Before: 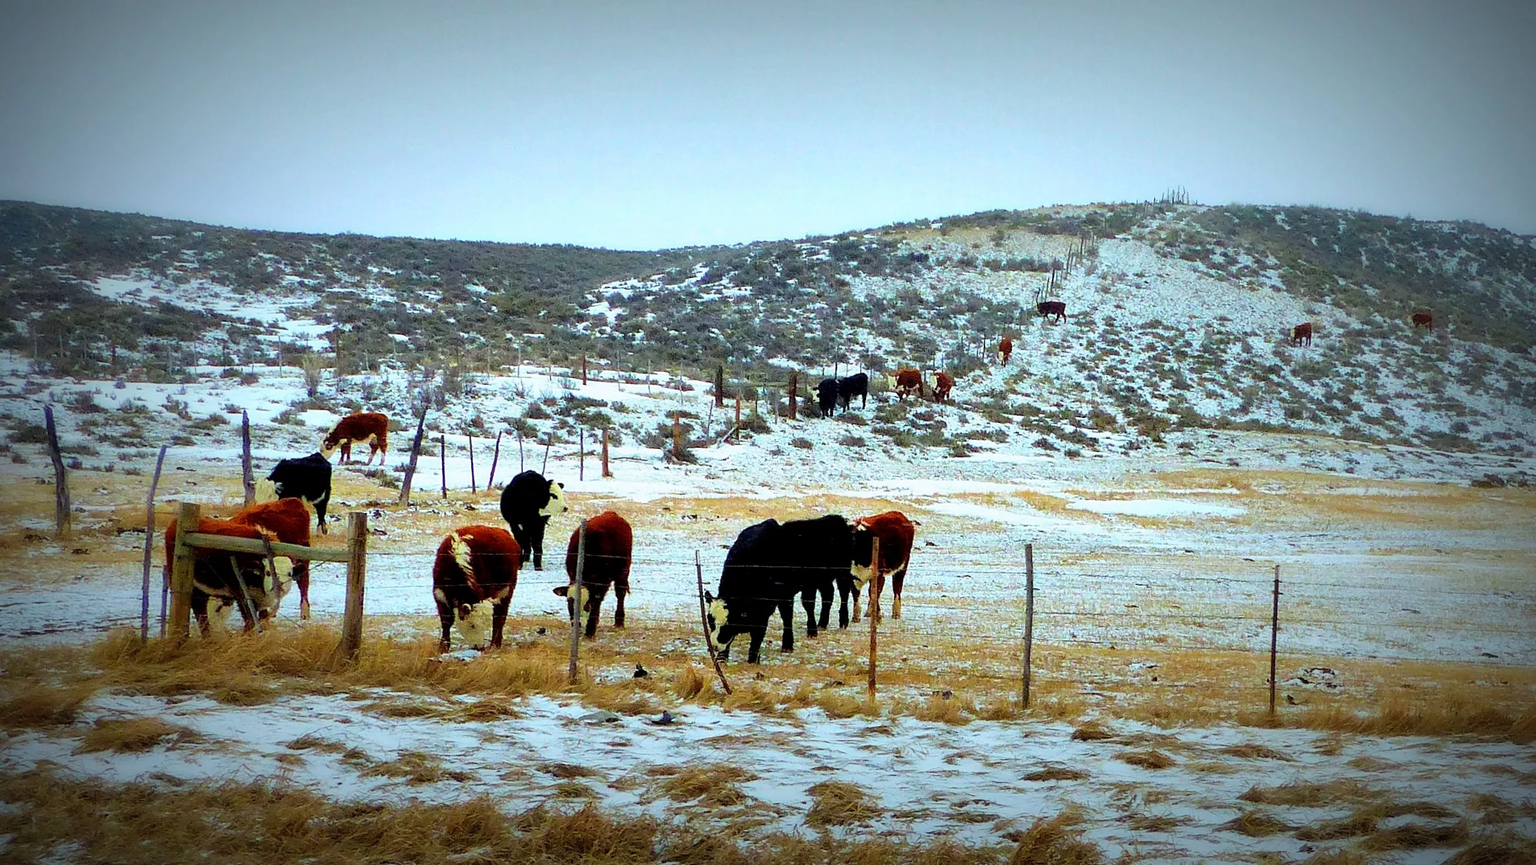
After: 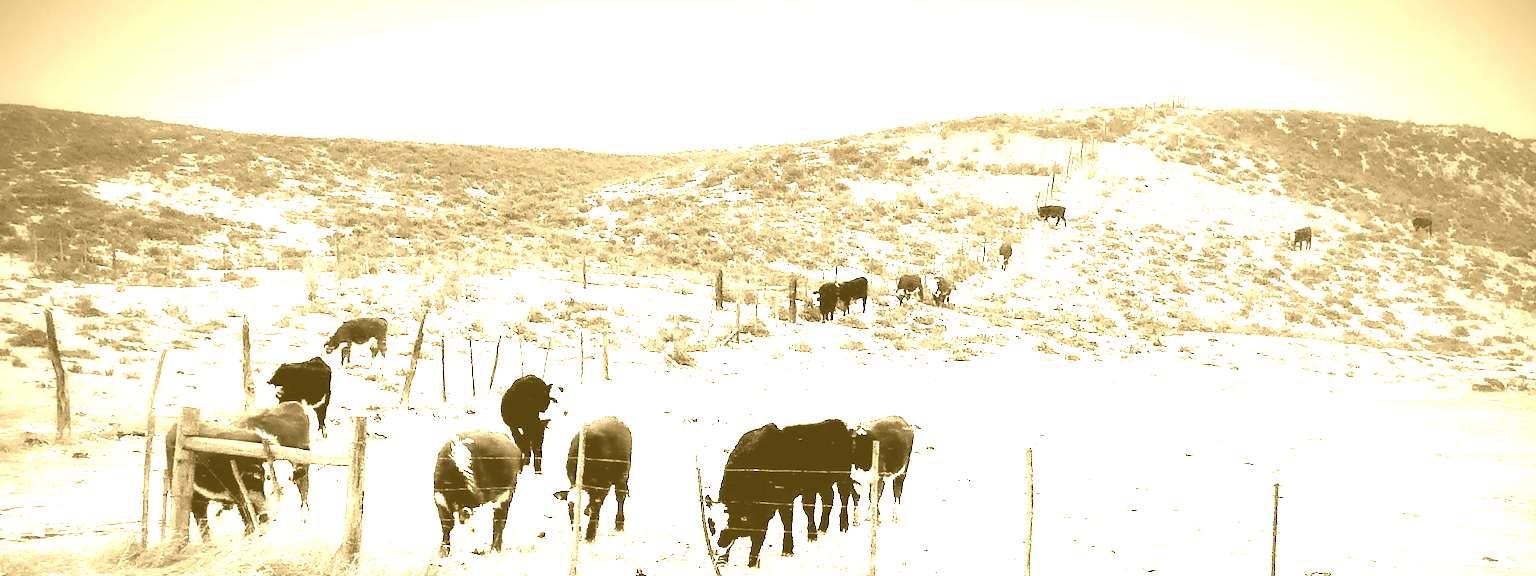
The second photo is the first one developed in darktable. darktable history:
graduated density: density -3.9 EV
exposure: exposure 0 EV, compensate highlight preservation false
crop: top 11.166%, bottom 22.168%
colorize: hue 36°, source mix 100%
